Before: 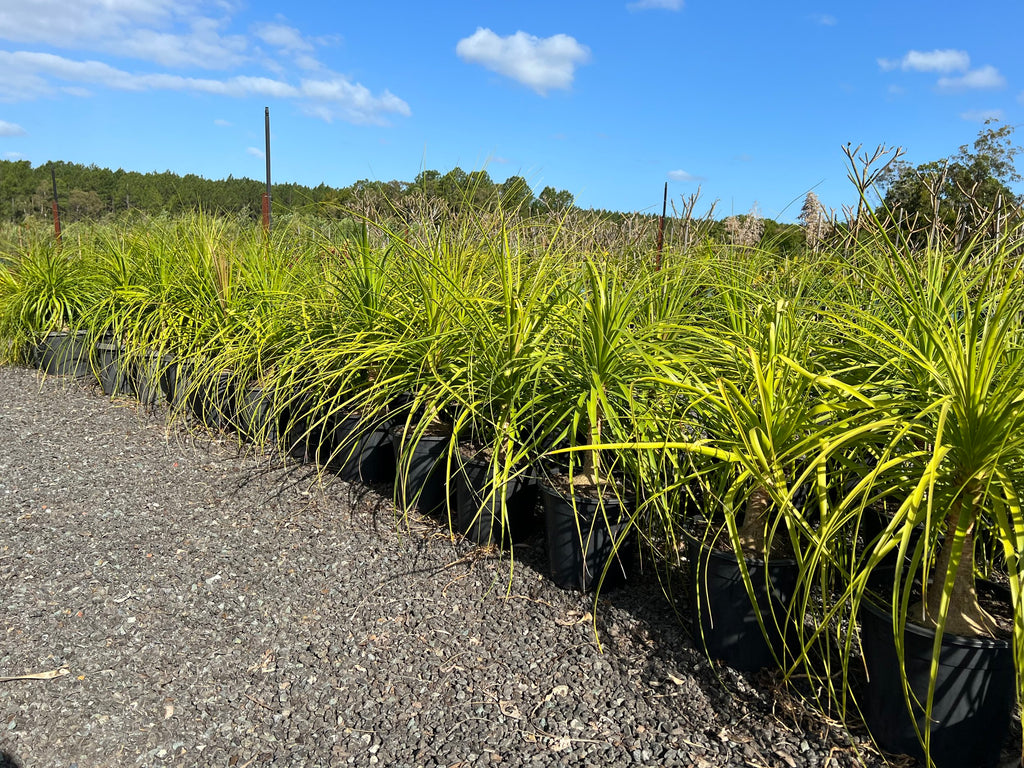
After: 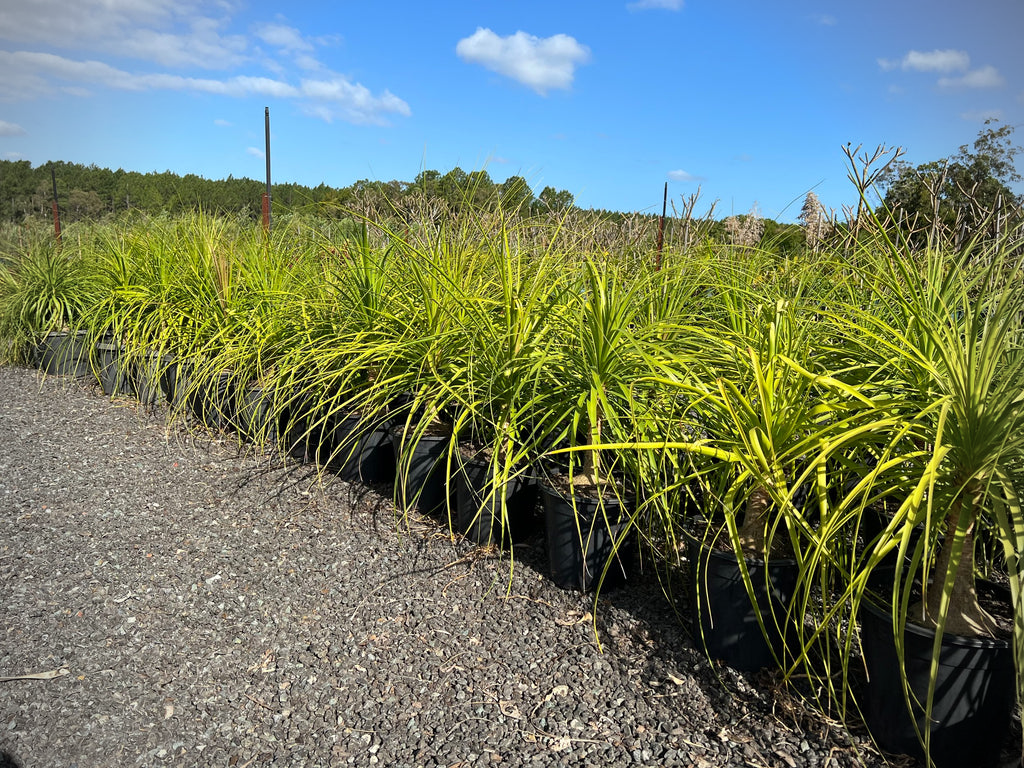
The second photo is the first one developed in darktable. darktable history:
vignetting: fall-off radius 45.69%
